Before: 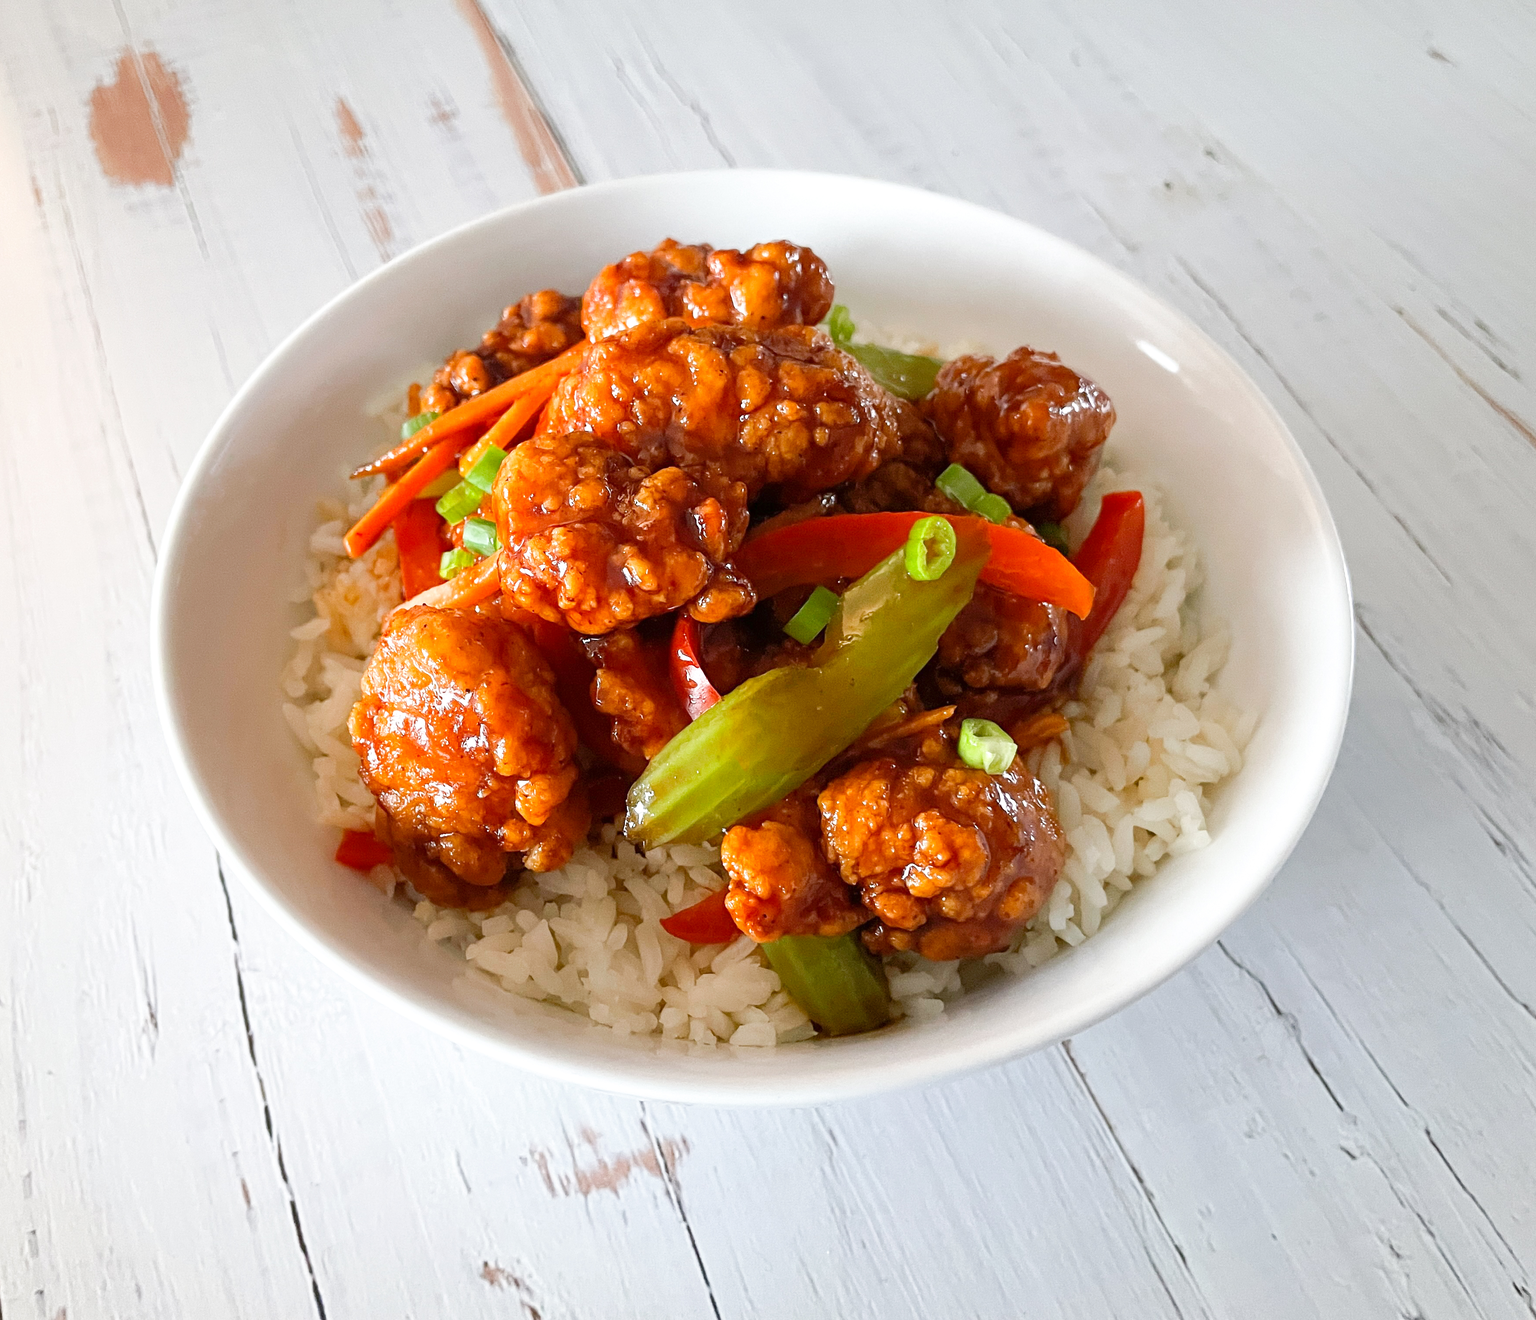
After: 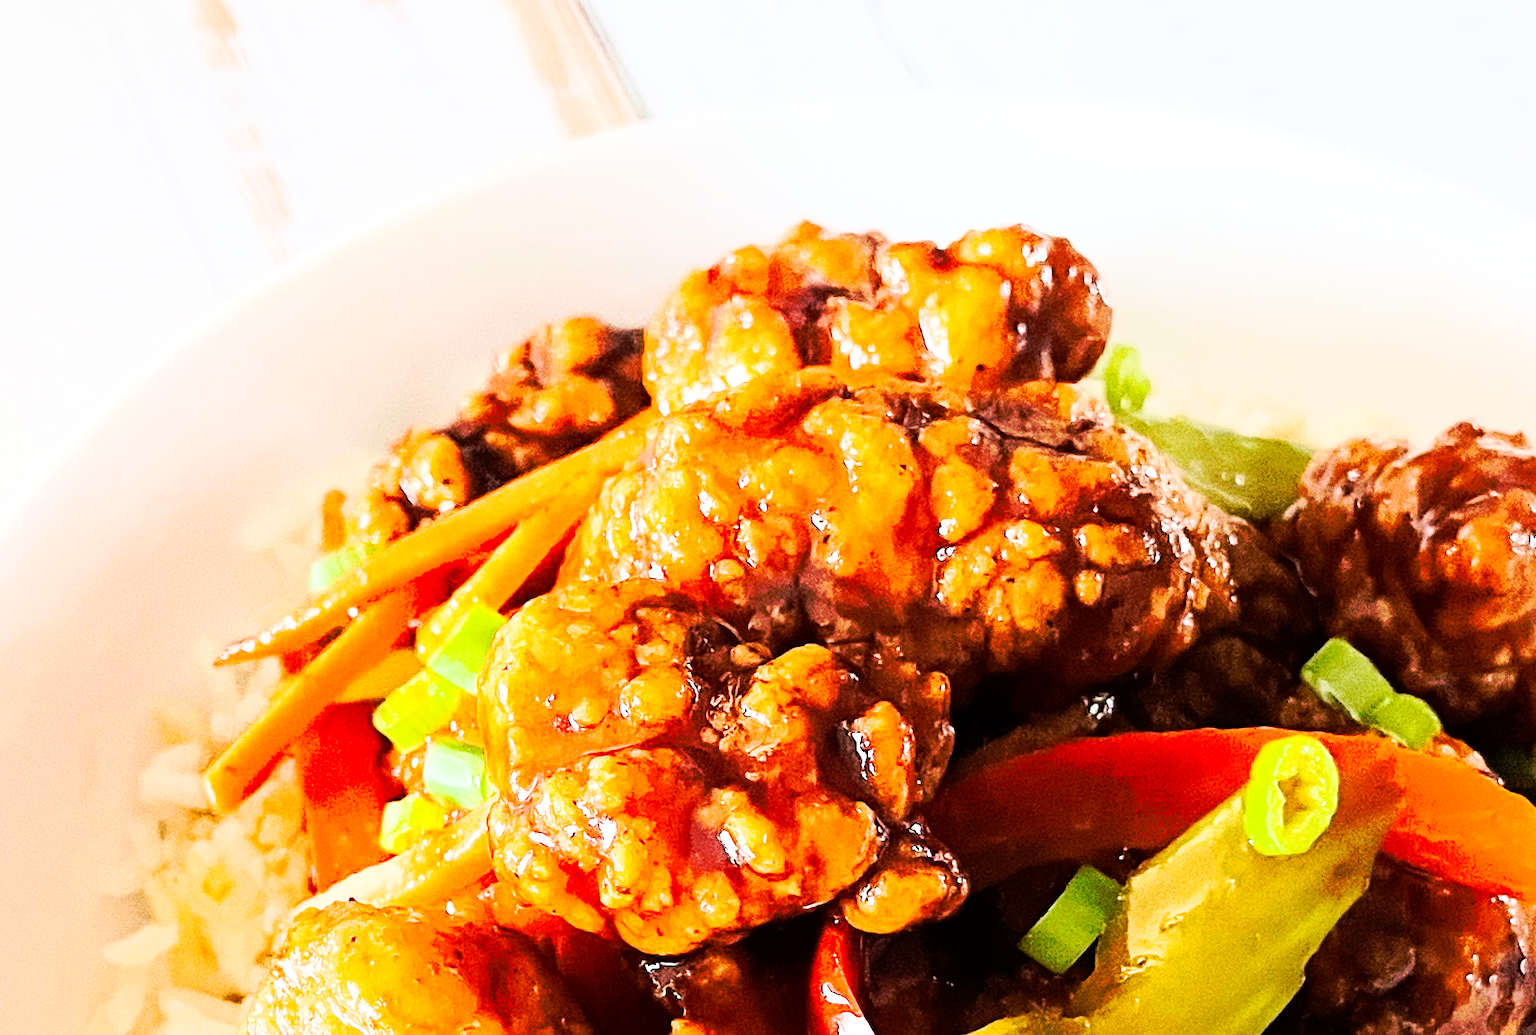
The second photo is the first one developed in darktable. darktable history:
crop: left 15.306%, top 9.065%, right 30.789%, bottom 48.638%
tone curve: curves: ch0 [(0, 0) (0.003, 0.003) (0.011, 0.011) (0.025, 0.024) (0.044, 0.044) (0.069, 0.068) (0.1, 0.098) (0.136, 0.133) (0.177, 0.174) (0.224, 0.22) (0.277, 0.272) (0.335, 0.329) (0.399, 0.392) (0.468, 0.46) (0.543, 0.607) (0.623, 0.676) (0.709, 0.75) (0.801, 0.828) (0.898, 0.912) (1, 1)], preserve colors none
rgb curve: curves: ch0 [(0, 0) (0.21, 0.15) (0.24, 0.21) (0.5, 0.75) (0.75, 0.96) (0.89, 0.99) (1, 1)]; ch1 [(0, 0.02) (0.21, 0.13) (0.25, 0.2) (0.5, 0.67) (0.75, 0.9) (0.89, 0.97) (1, 1)]; ch2 [(0, 0.02) (0.21, 0.13) (0.25, 0.2) (0.5, 0.67) (0.75, 0.9) (0.89, 0.97) (1, 1)], compensate middle gray true
